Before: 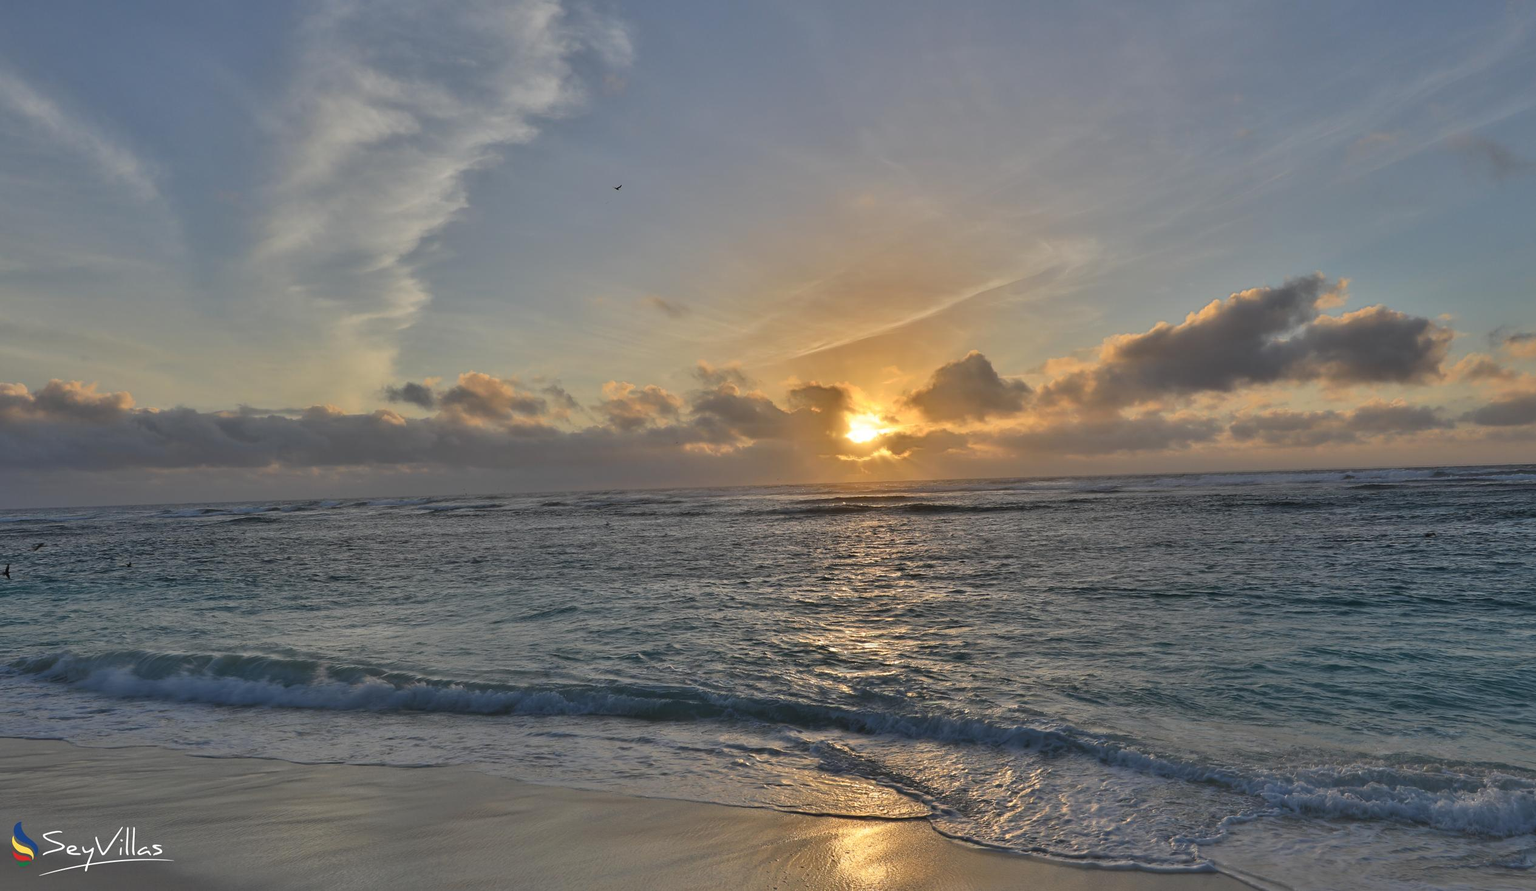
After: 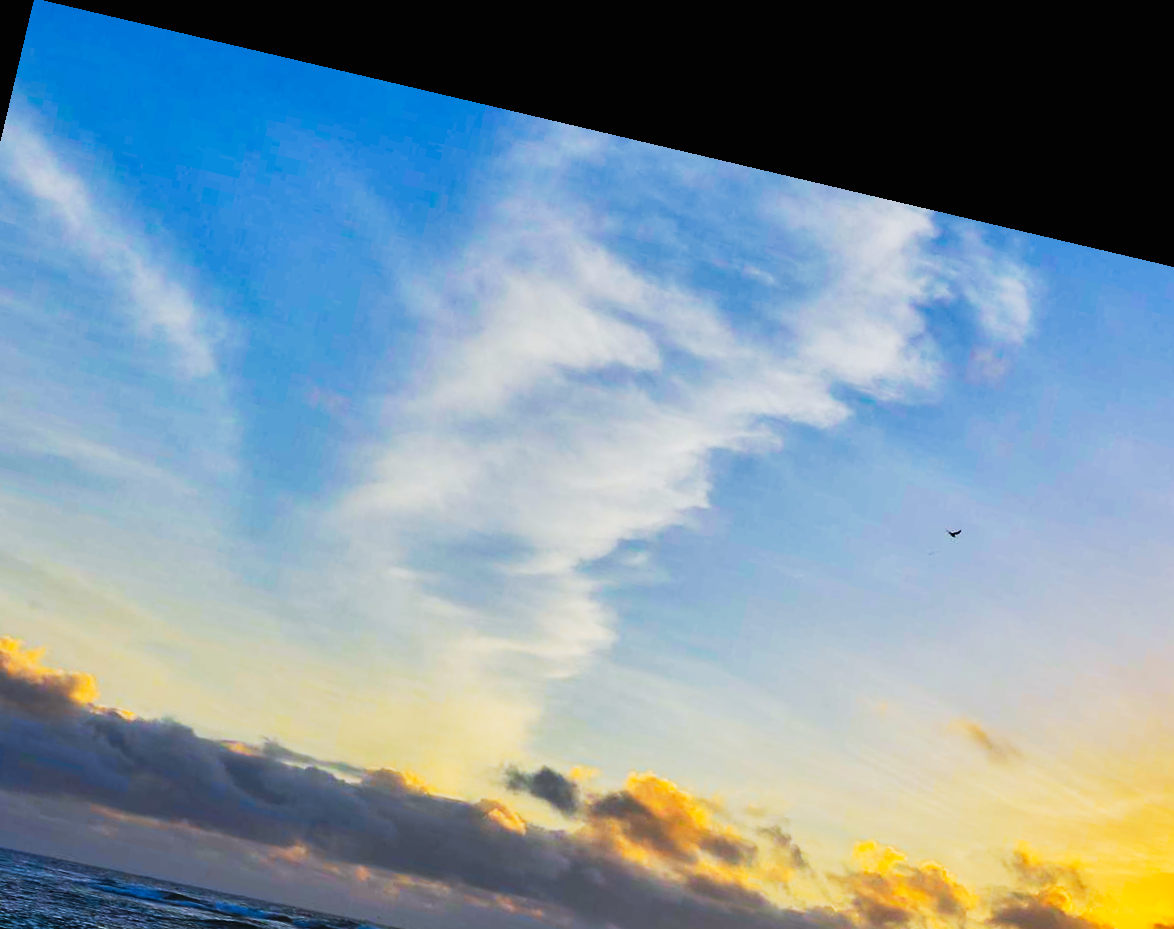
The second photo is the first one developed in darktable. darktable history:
rotate and perspective: rotation 13.27°, automatic cropping off
white balance: red 0.974, blue 1.044
crop and rotate: left 10.817%, top 0.062%, right 47.194%, bottom 53.626%
tone curve: curves: ch0 [(0, 0) (0.003, 0.005) (0.011, 0.006) (0.025, 0.004) (0.044, 0.004) (0.069, 0.007) (0.1, 0.014) (0.136, 0.018) (0.177, 0.034) (0.224, 0.065) (0.277, 0.089) (0.335, 0.143) (0.399, 0.219) (0.468, 0.327) (0.543, 0.455) (0.623, 0.63) (0.709, 0.786) (0.801, 0.87) (0.898, 0.922) (1, 1)], preserve colors none
exposure: black level correction 0, exposure 0.7 EV, compensate exposure bias true, compensate highlight preservation false
color balance rgb: linear chroma grading › global chroma 15%, perceptual saturation grading › global saturation 30%
